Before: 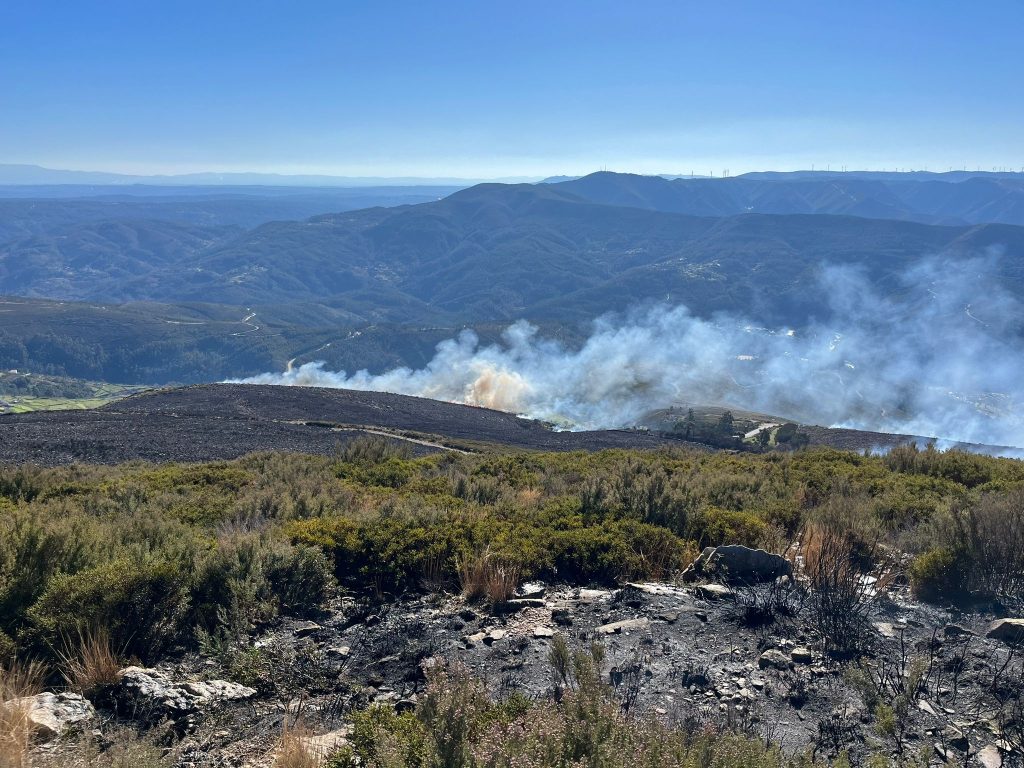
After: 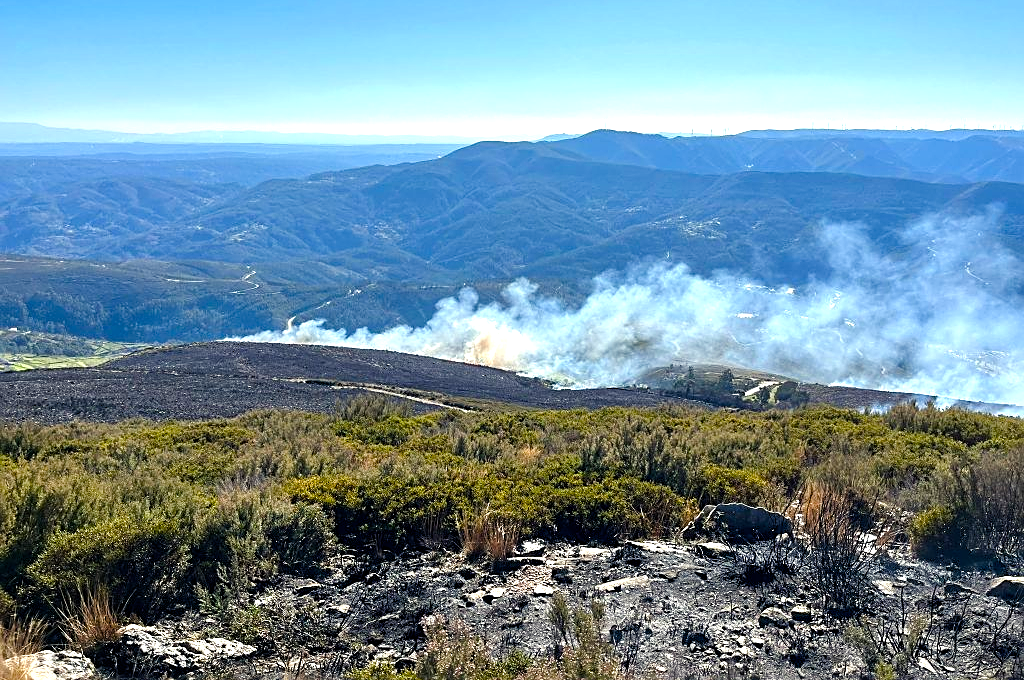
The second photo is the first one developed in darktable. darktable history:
color balance rgb: highlights gain › luminance 6.4%, highlights gain › chroma 2.541%, highlights gain › hue 89.01°, perceptual saturation grading › global saturation 27.07%, perceptual saturation grading › highlights -28.788%, perceptual saturation grading › mid-tones 15.794%, perceptual saturation grading › shadows 33.972%, perceptual brilliance grading › highlights 8.717%, perceptual brilliance grading › mid-tones 3.214%, perceptual brilliance grading › shadows 2%
crop and rotate: top 5.525%, bottom 5.883%
tone equalizer: -8 EV -0.447 EV, -7 EV -0.382 EV, -6 EV -0.31 EV, -5 EV -0.209 EV, -3 EV 0.257 EV, -2 EV 0.311 EV, -1 EV 0.394 EV, +0 EV 0.407 EV
sharpen: on, module defaults
